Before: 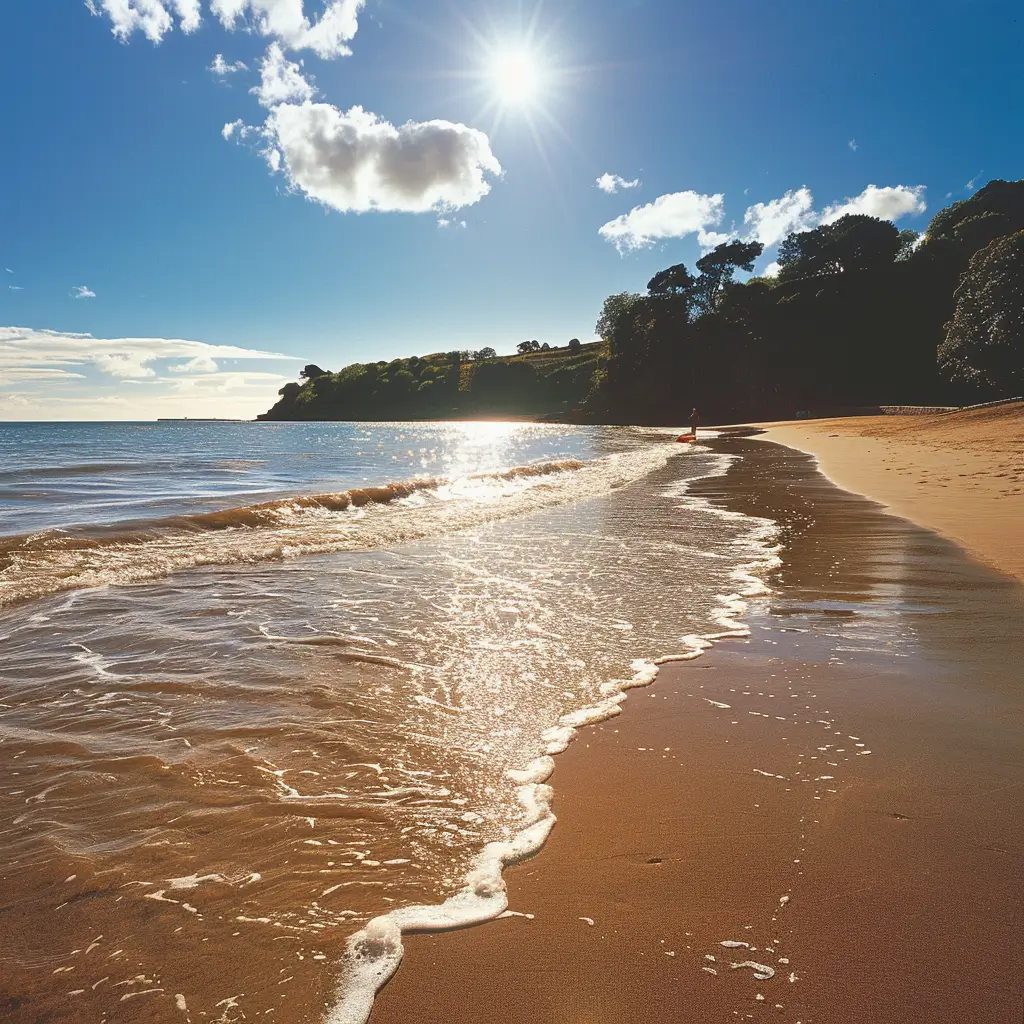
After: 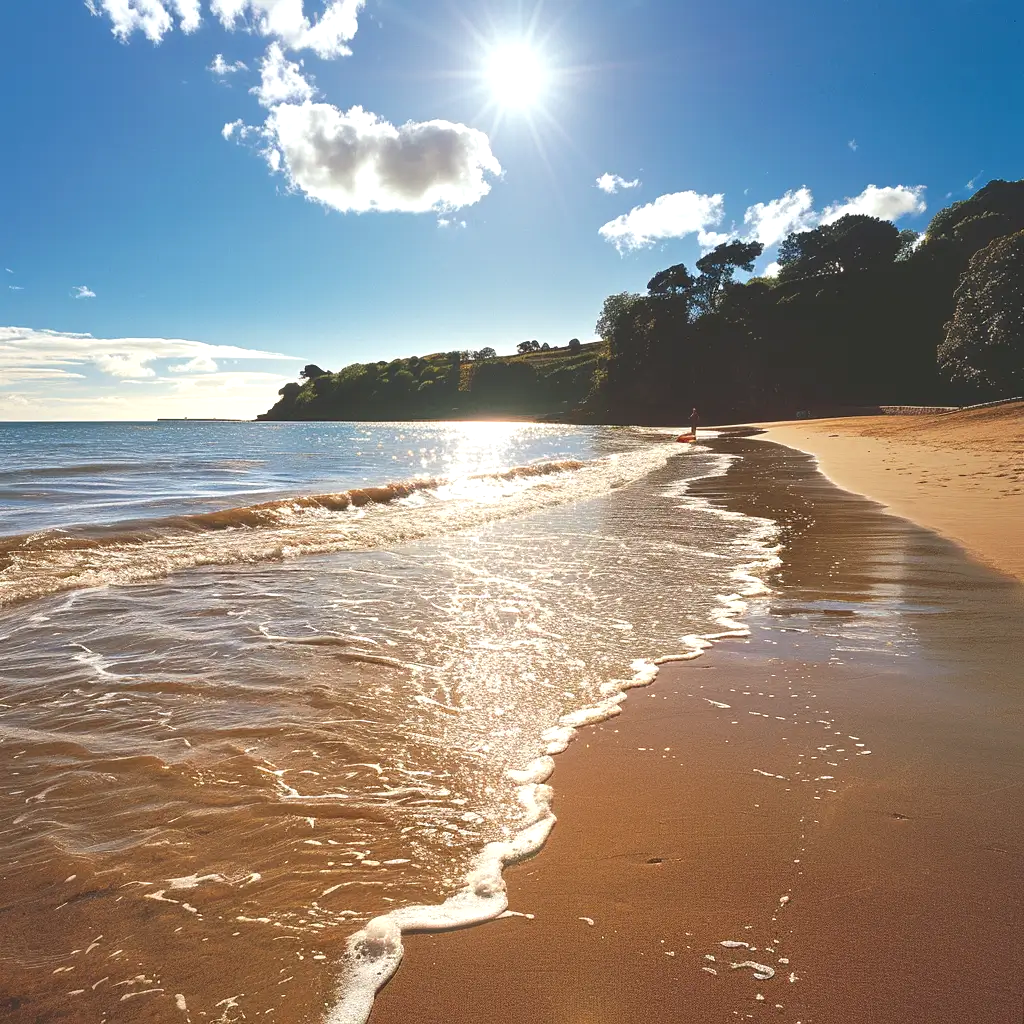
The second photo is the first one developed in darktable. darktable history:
color correction: highlights a* 0.003, highlights b* -0.283
exposure: black level correction 0, exposure 0.3 EV, compensate highlight preservation false
